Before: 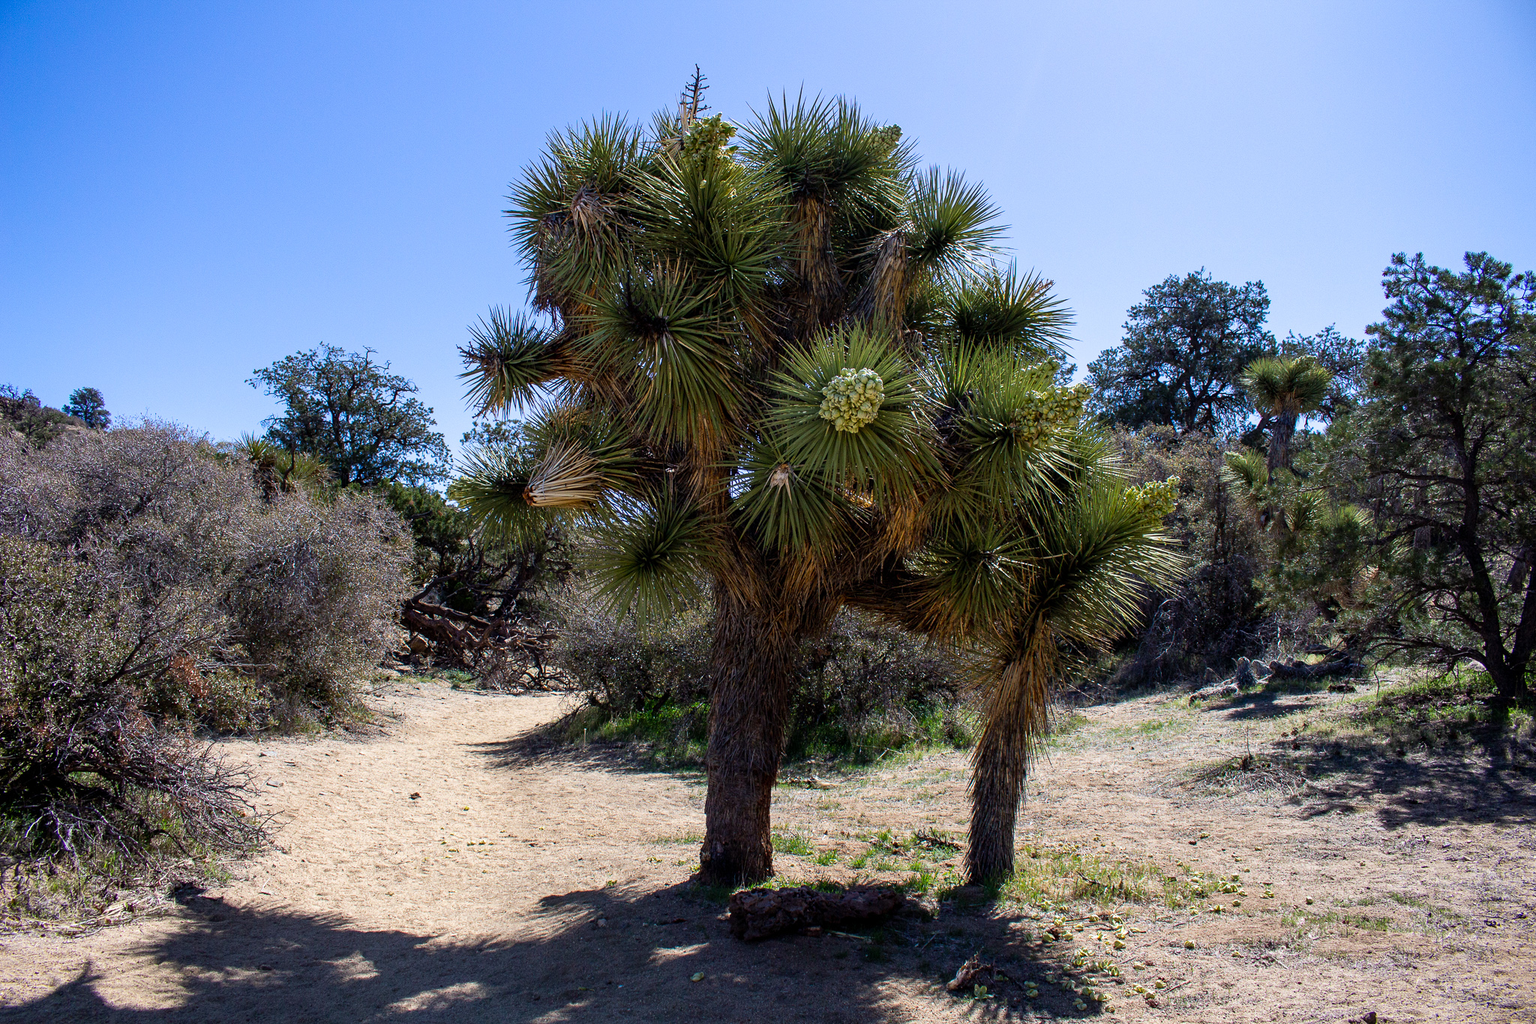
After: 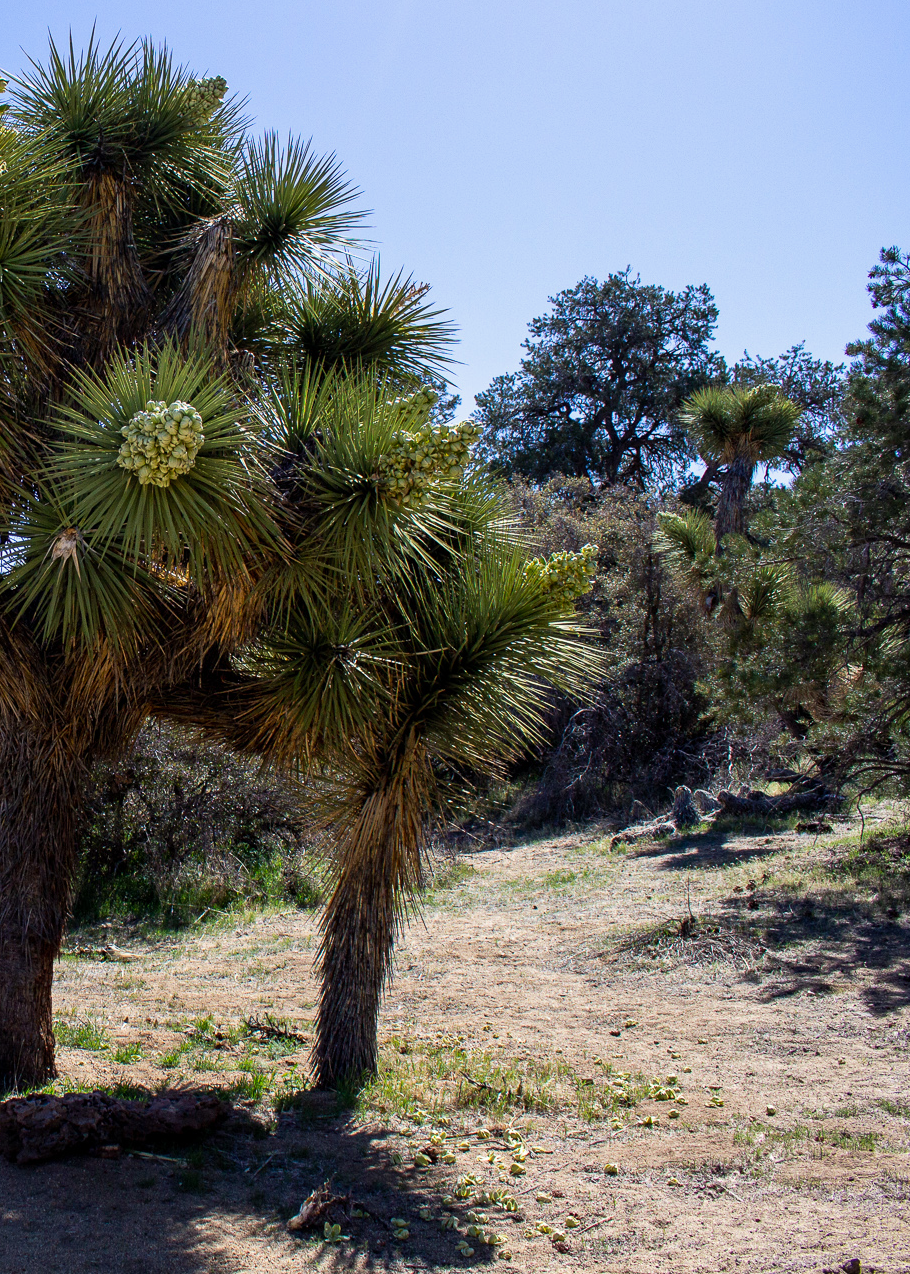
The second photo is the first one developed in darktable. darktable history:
color correction: highlights b* 3
crop: left 47.628%, top 6.643%, right 7.874%
